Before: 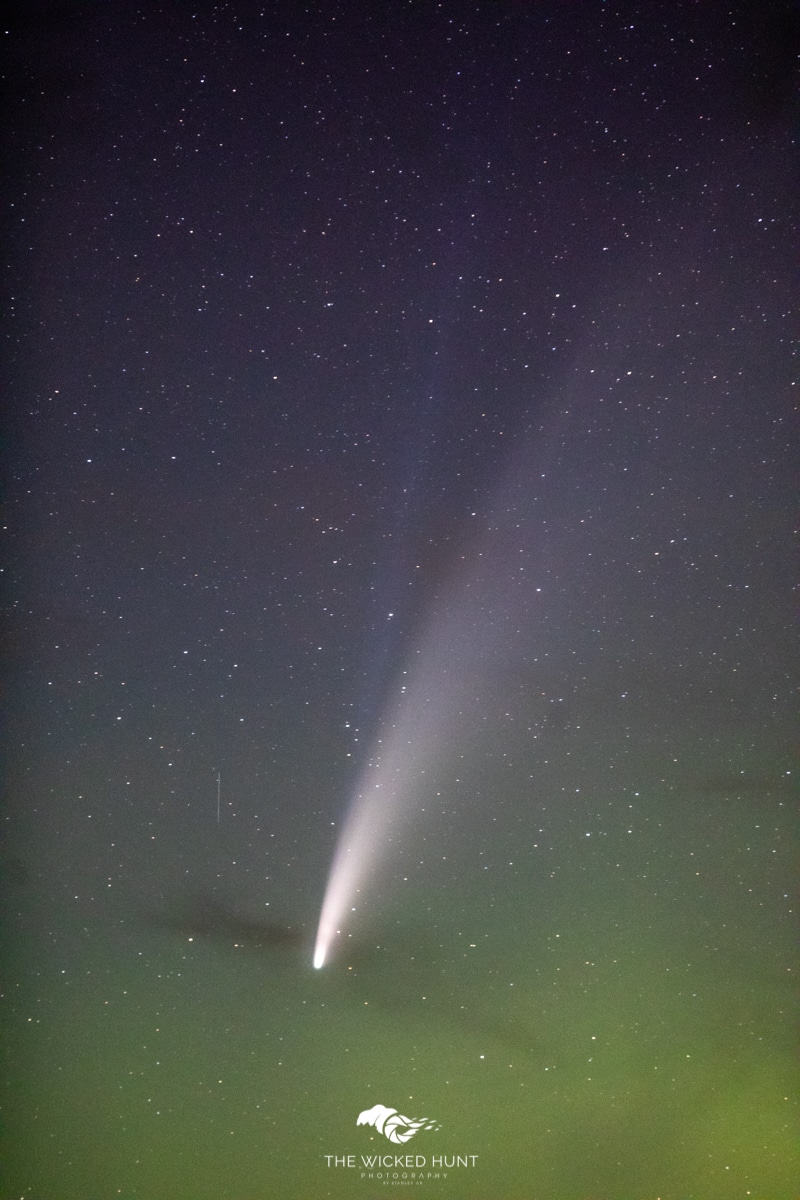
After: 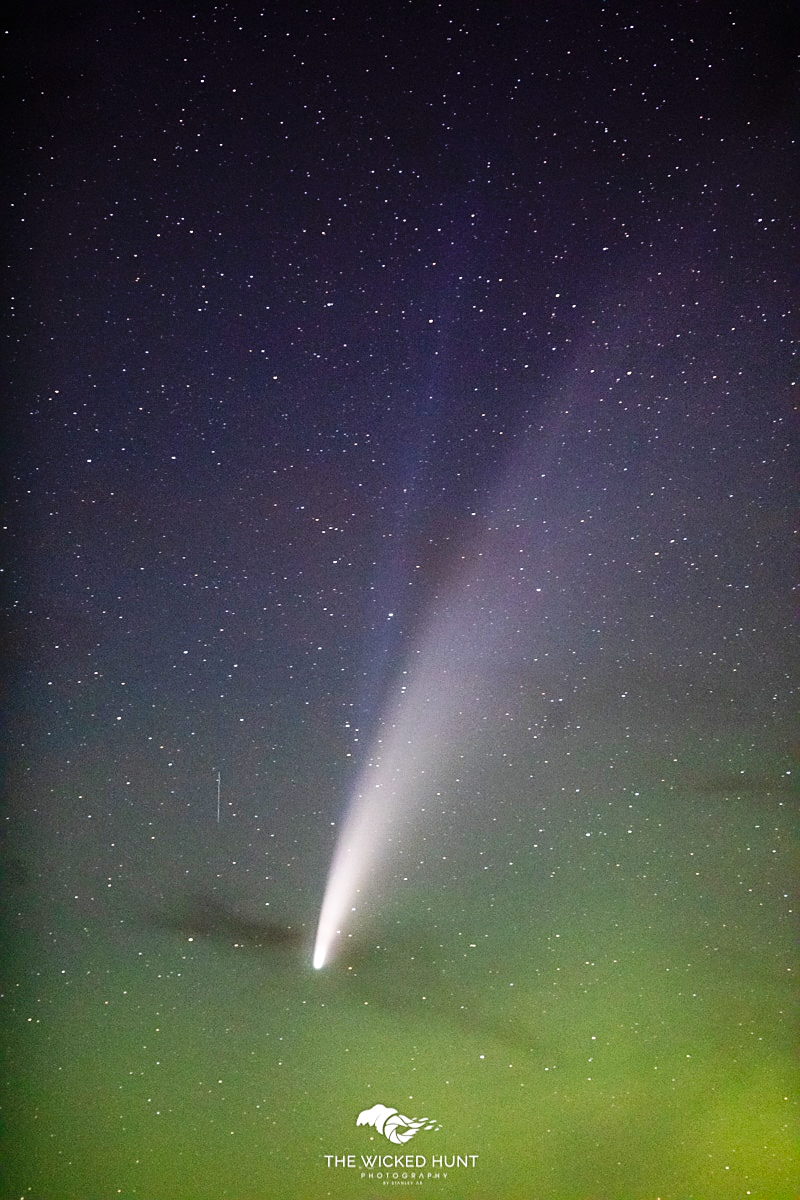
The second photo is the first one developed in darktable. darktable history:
exposure: compensate highlight preservation false
sharpen: on, module defaults
base curve: curves: ch0 [(0, 0) (0.036, 0.025) (0.121, 0.166) (0.206, 0.329) (0.605, 0.79) (1, 1)], preserve colors none
